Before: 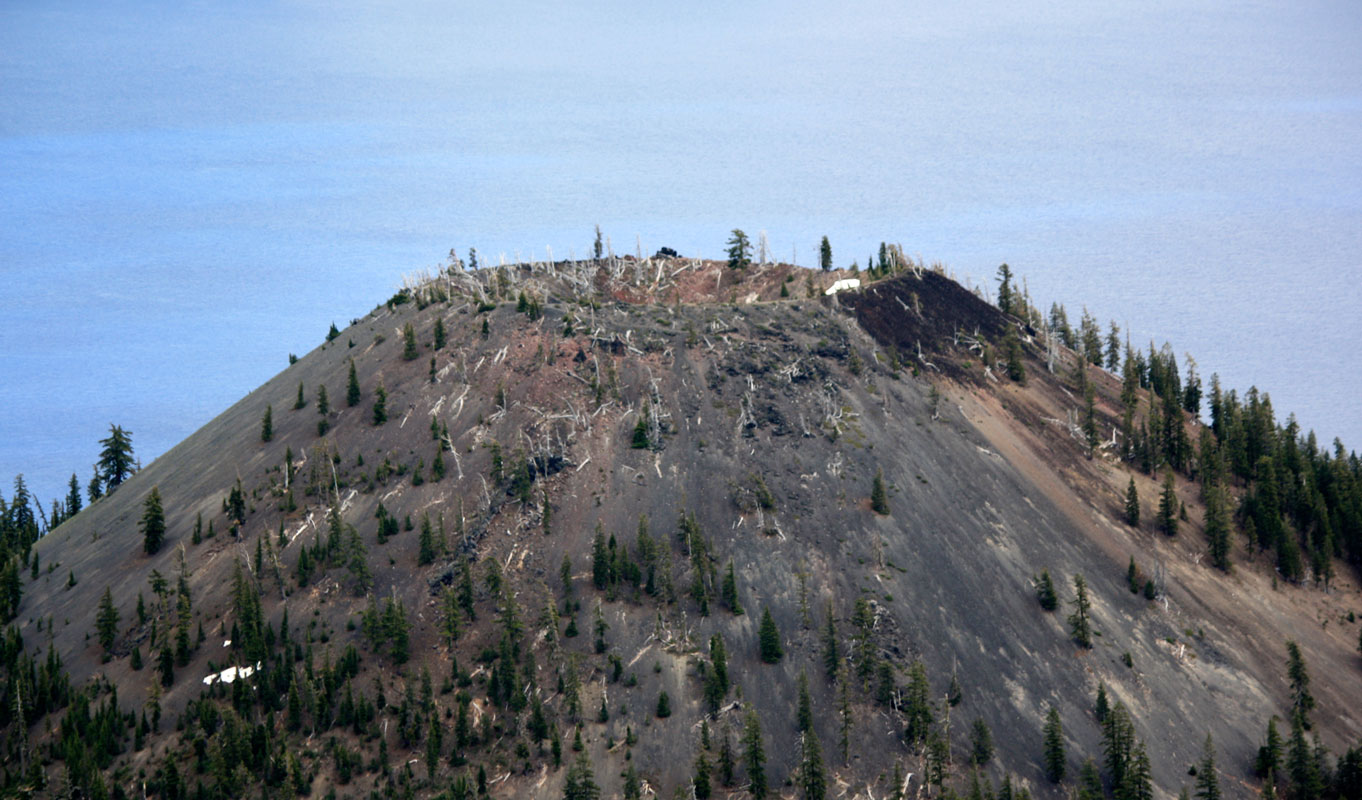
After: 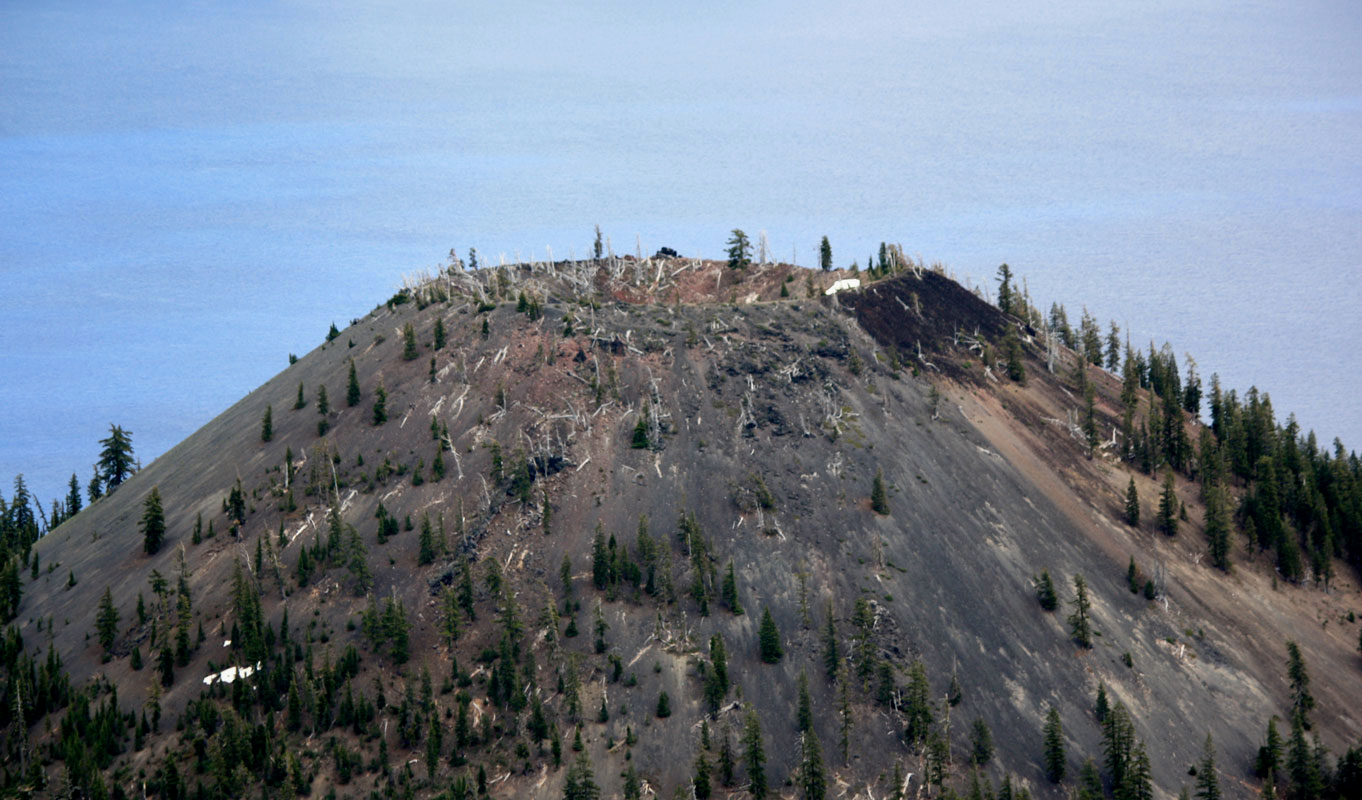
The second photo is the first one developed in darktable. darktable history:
exposure: black level correction 0.002, exposure -0.097 EV, compensate exposure bias true, compensate highlight preservation false
